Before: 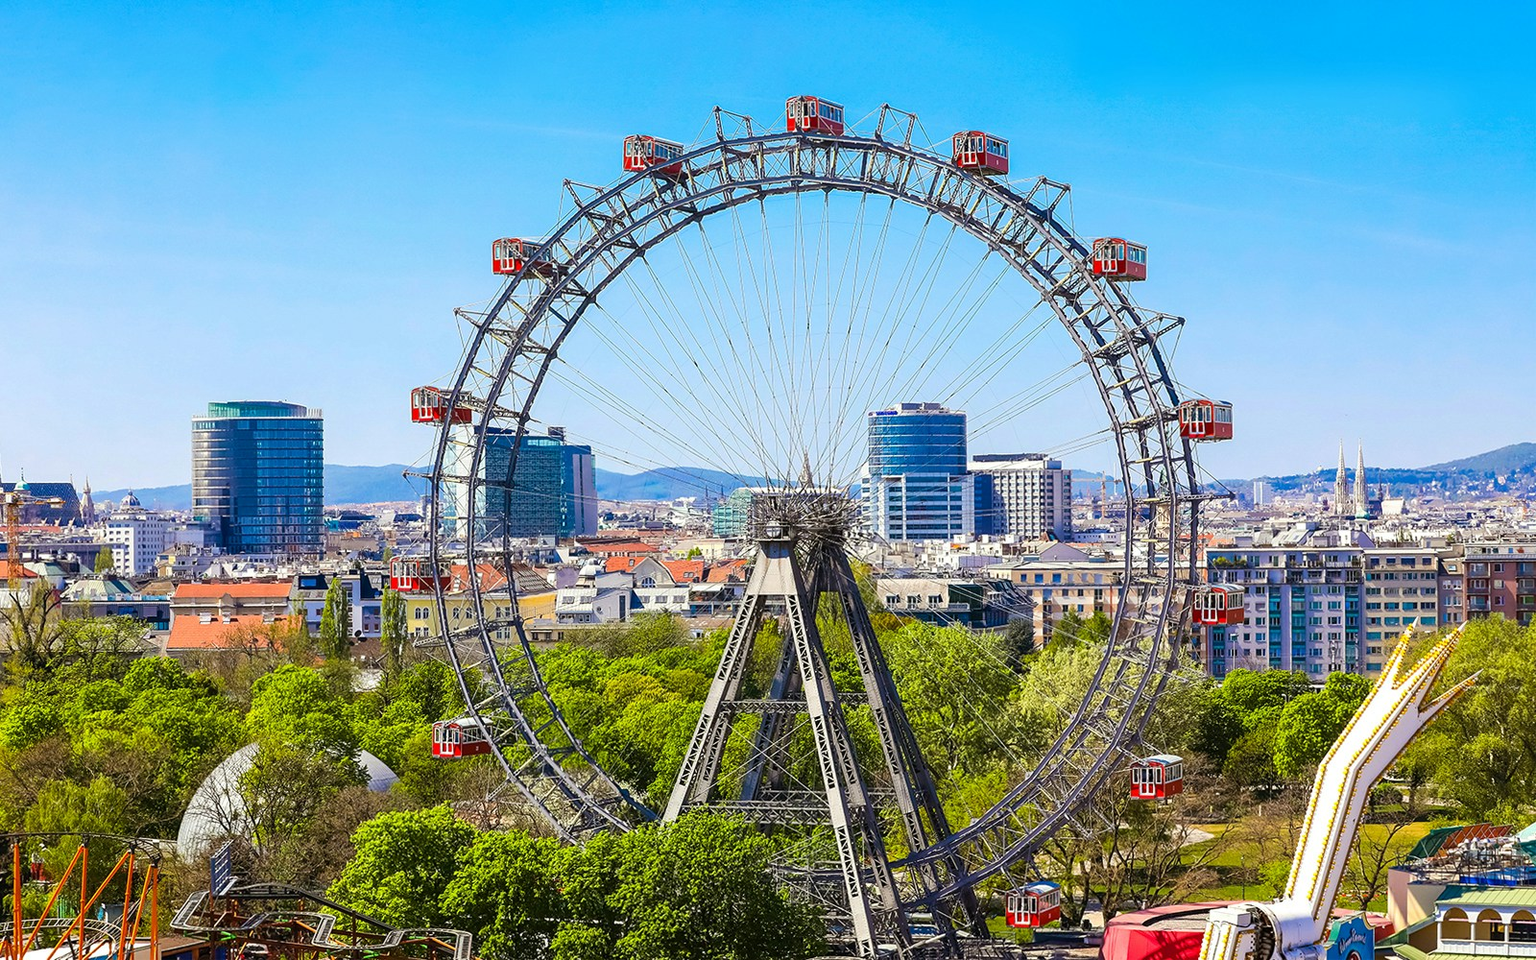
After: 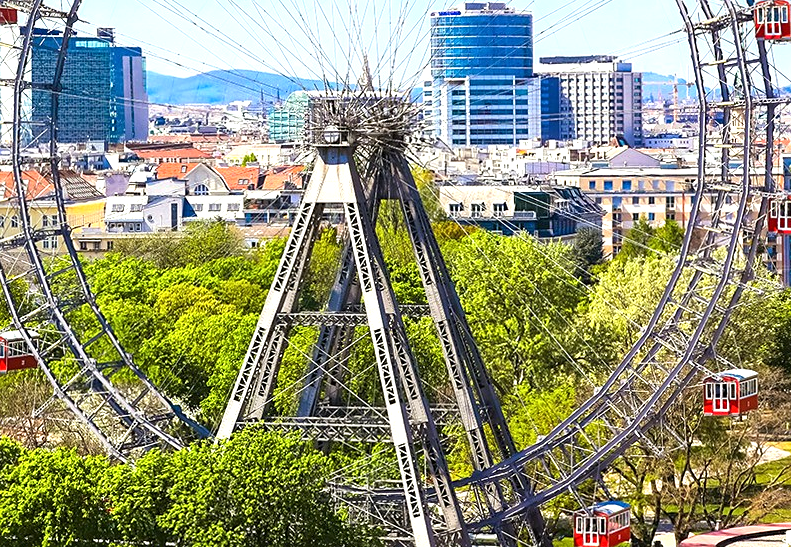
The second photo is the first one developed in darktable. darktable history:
crop: left 29.672%, top 41.786%, right 20.851%, bottom 3.487%
sharpen: amount 0.2
exposure: black level correction 0, exposure 0.7 EV, compensate exposure bias true, compensate highlight preservation false
